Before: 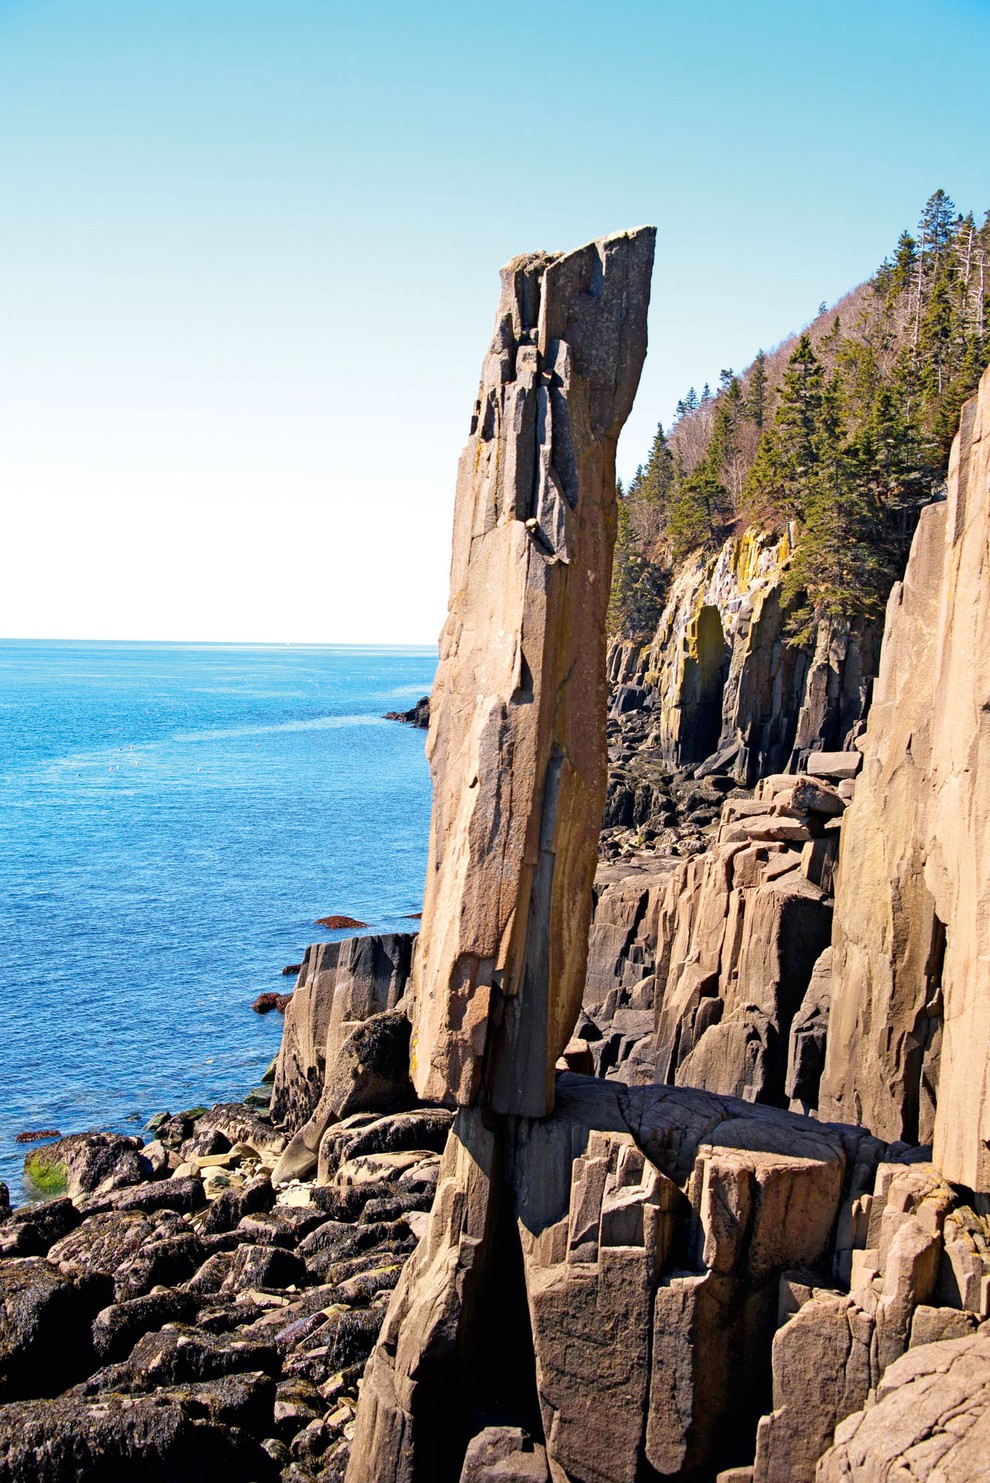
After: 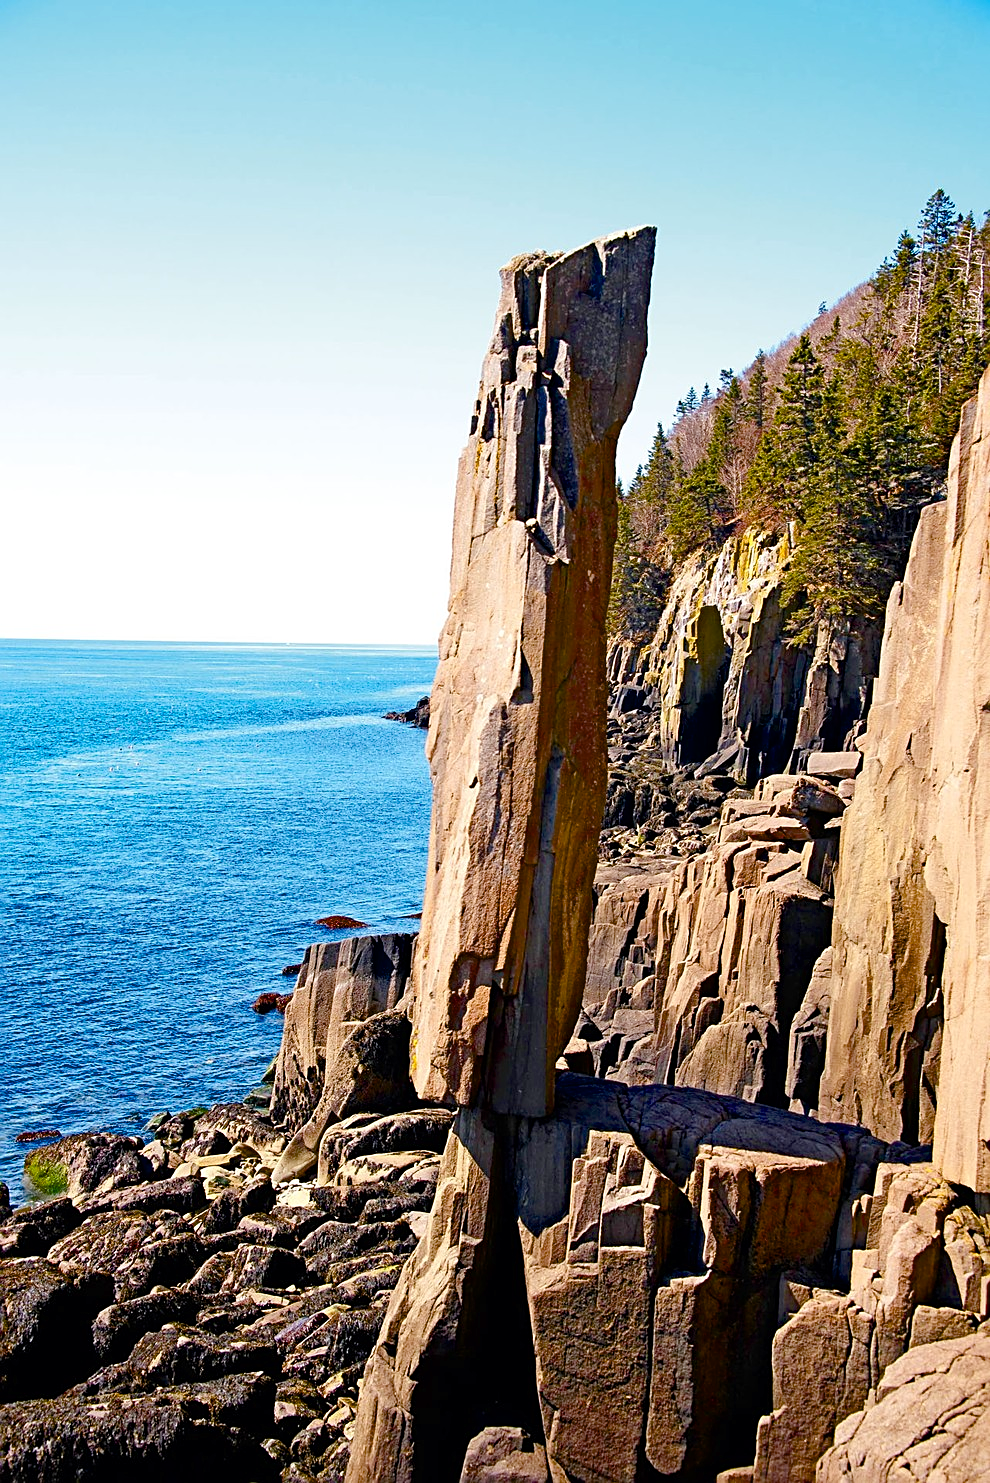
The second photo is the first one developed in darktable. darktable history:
sharpen: on, module defaults
color balance rgb: power › hue 211.09°, linear chroma grading › global chroma 0.828%, perceptual saturation grading › global saturation 20%, perceptual saturation grading › highlights -25.049%, perceptual saturation grading › shadows 49.743%, global vibrance 15.744%, saturation formula JzAzBz (2021)
